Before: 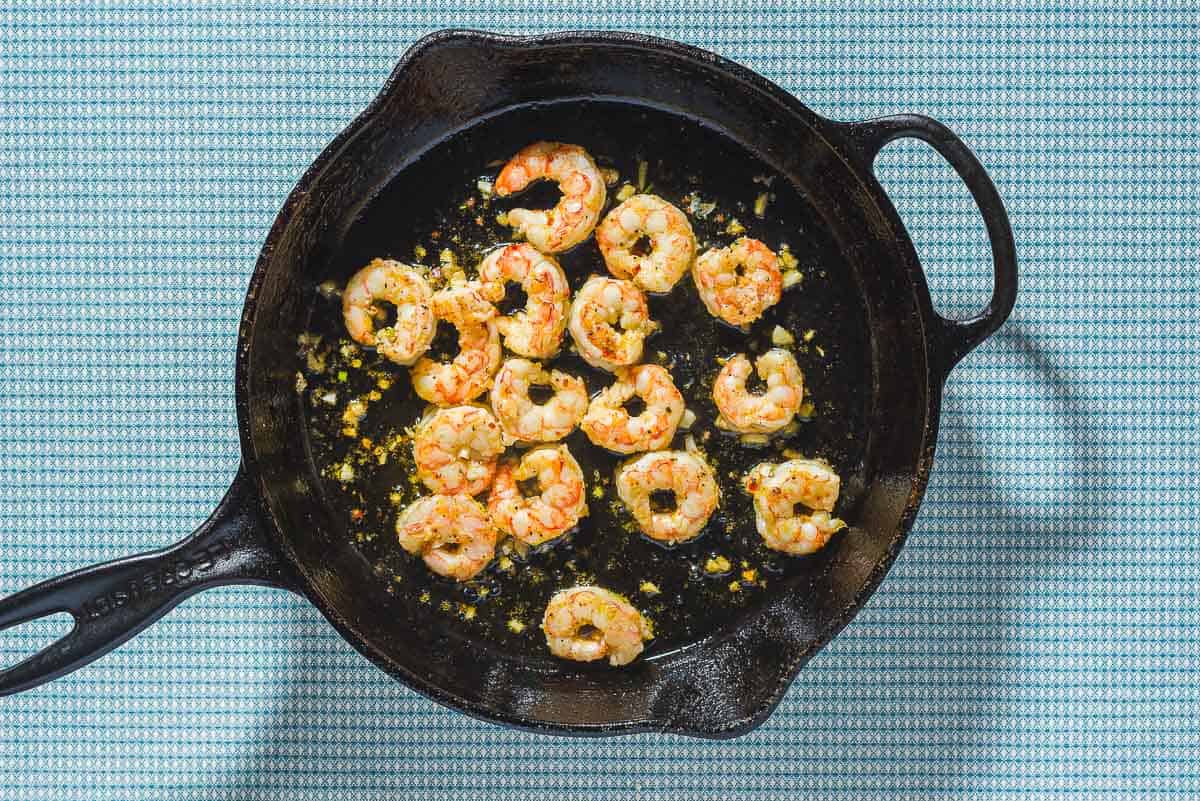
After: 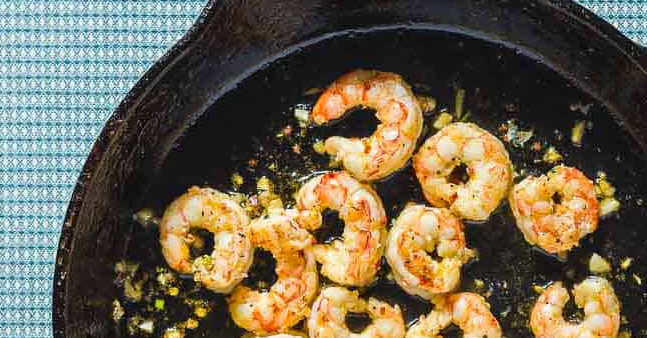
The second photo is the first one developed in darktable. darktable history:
crop: left 15.266%, top 9.083%, right 30.794%, bottom 48.667%
contrast equalizer: y [[0.6 ×6], [0.55 ×6], [0 ×6], [0 ×6], [0 ×6]], mix 0.165
